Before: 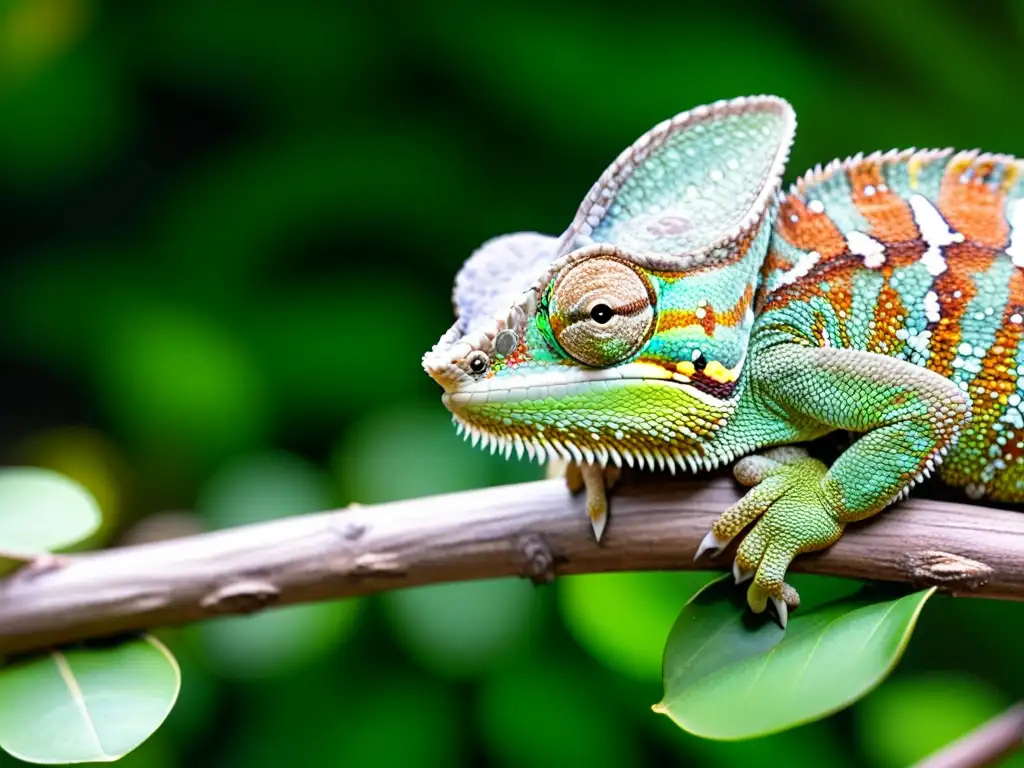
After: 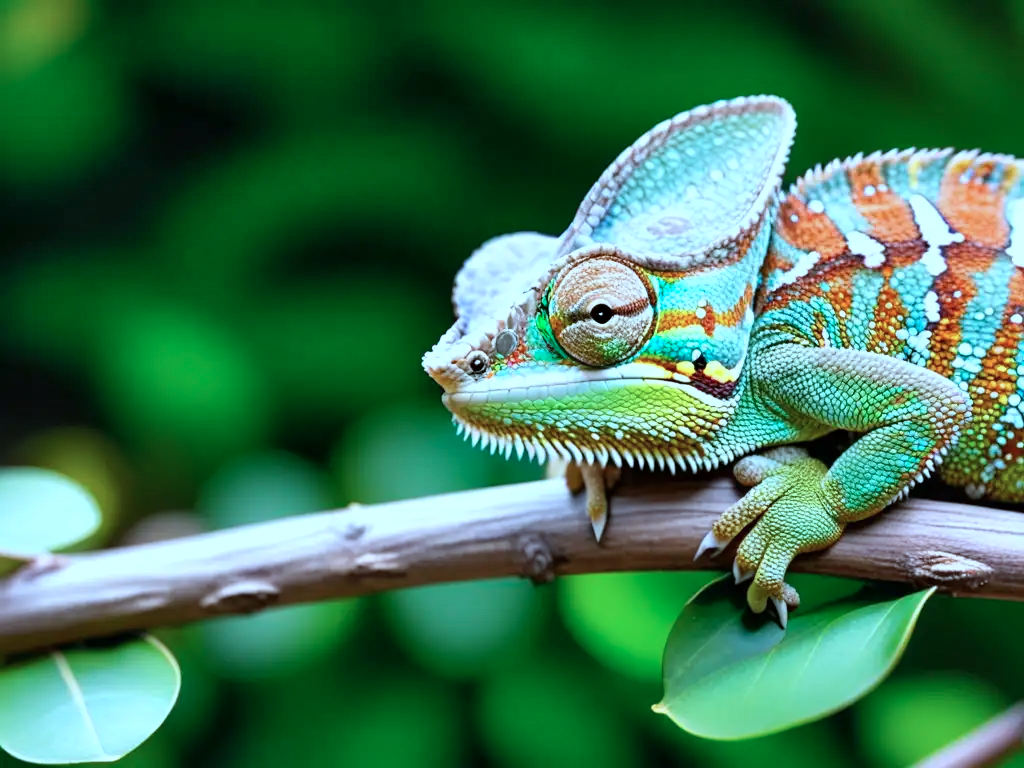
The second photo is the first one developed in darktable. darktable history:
shadows and highlights: shadows 51.86, highlights -28.34, shadows color adjustment 97.67%, soften with gaussian
color correction: highlights a* -9.63, highlights b* -21.51
